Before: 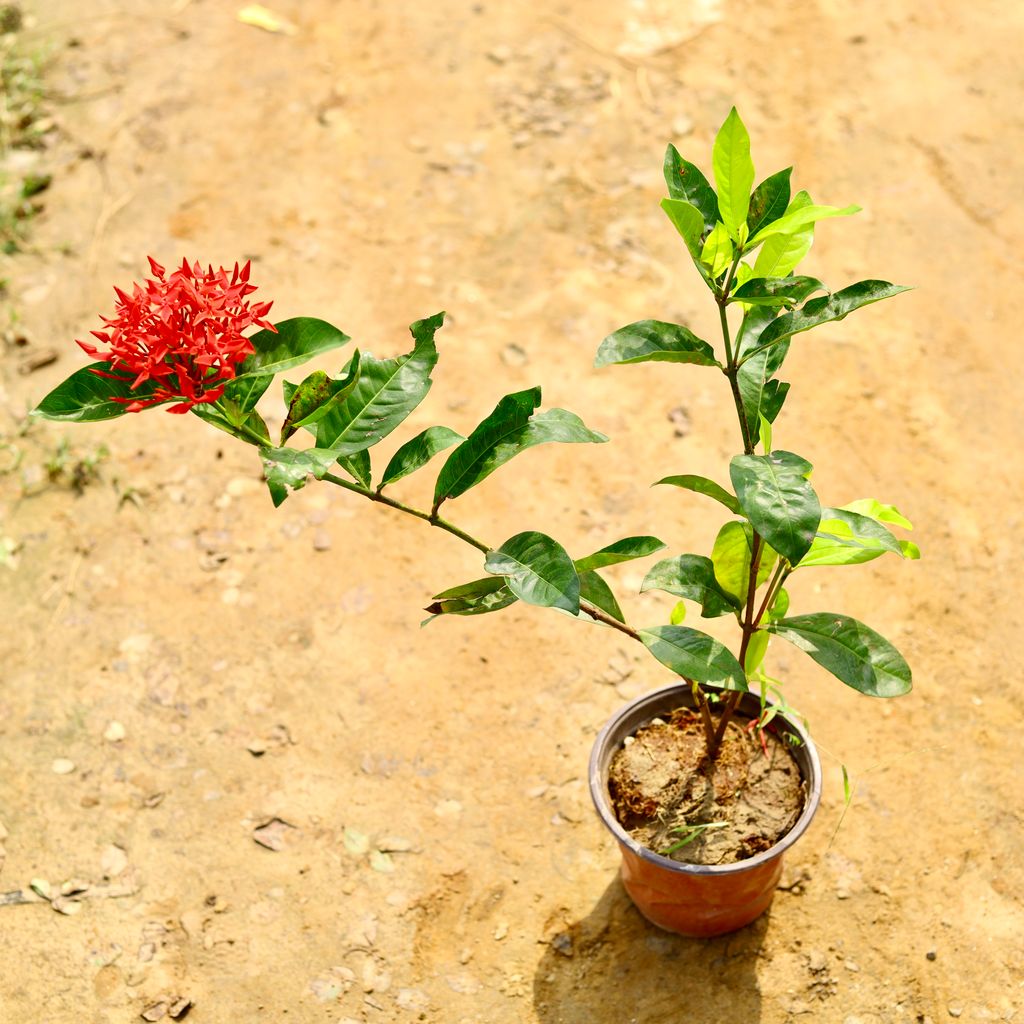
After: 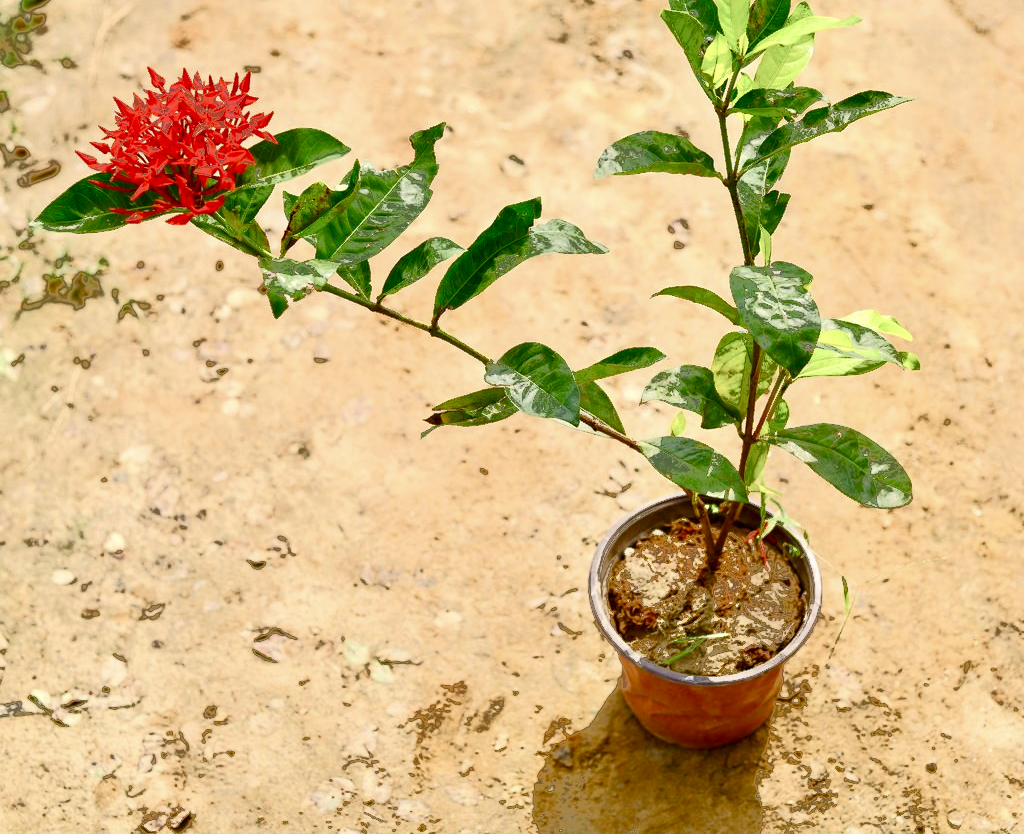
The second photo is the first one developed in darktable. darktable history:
crop and rotate: top 18.507%
fill light: exposure -0.73 EV, center 0.69, width 2.2
color balance rgb: perceptual saturation grading › global saturation 20%, perceptual saturation grading › highlights -50%, perceptual saturation grading › shadows 30%
